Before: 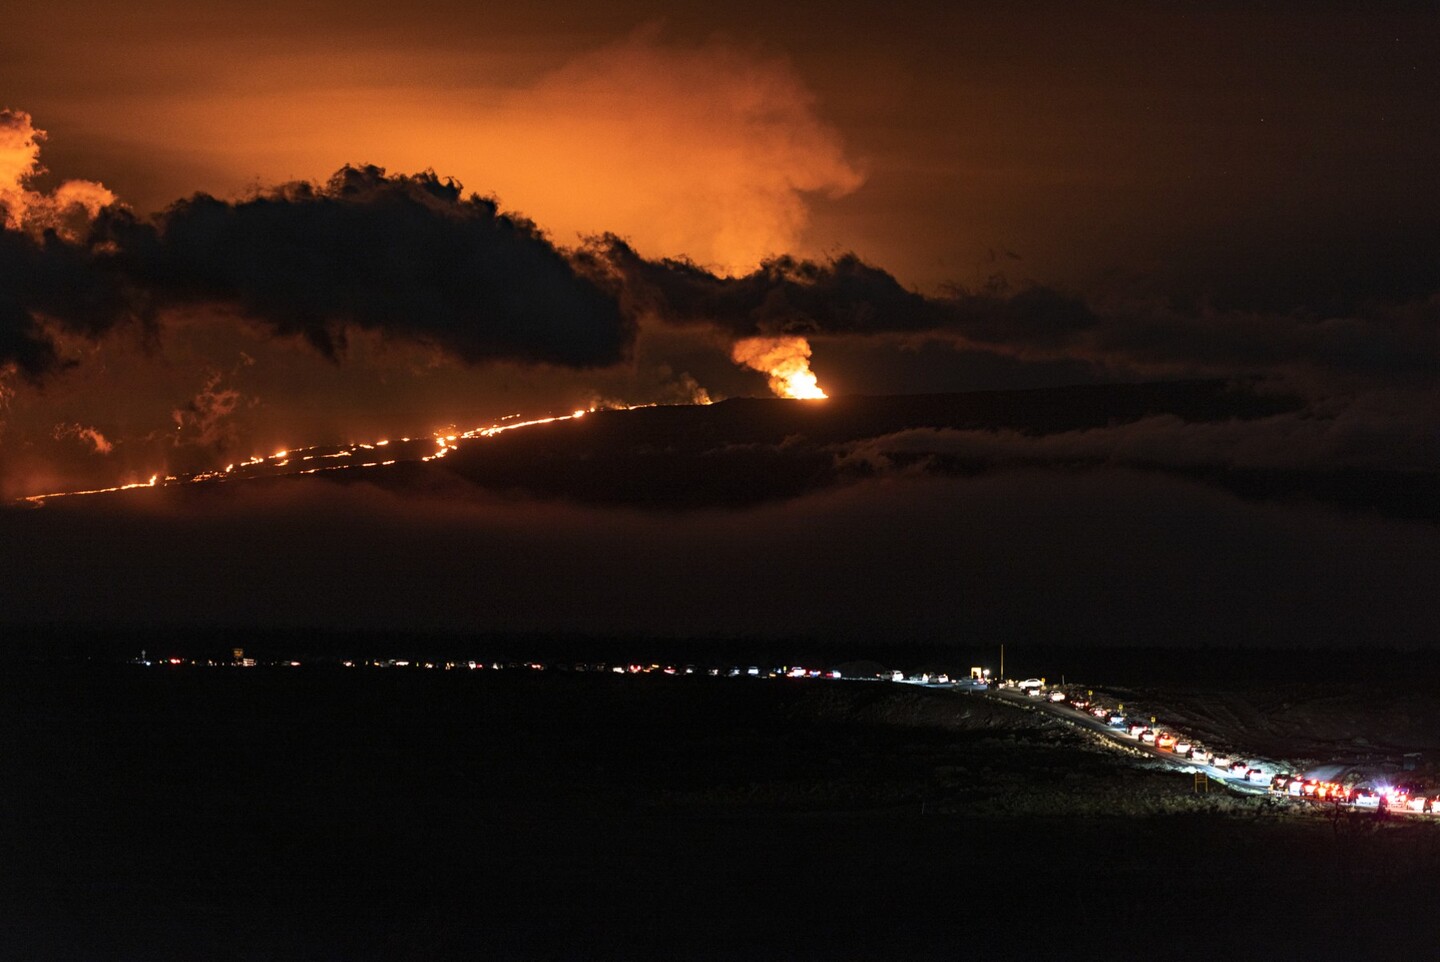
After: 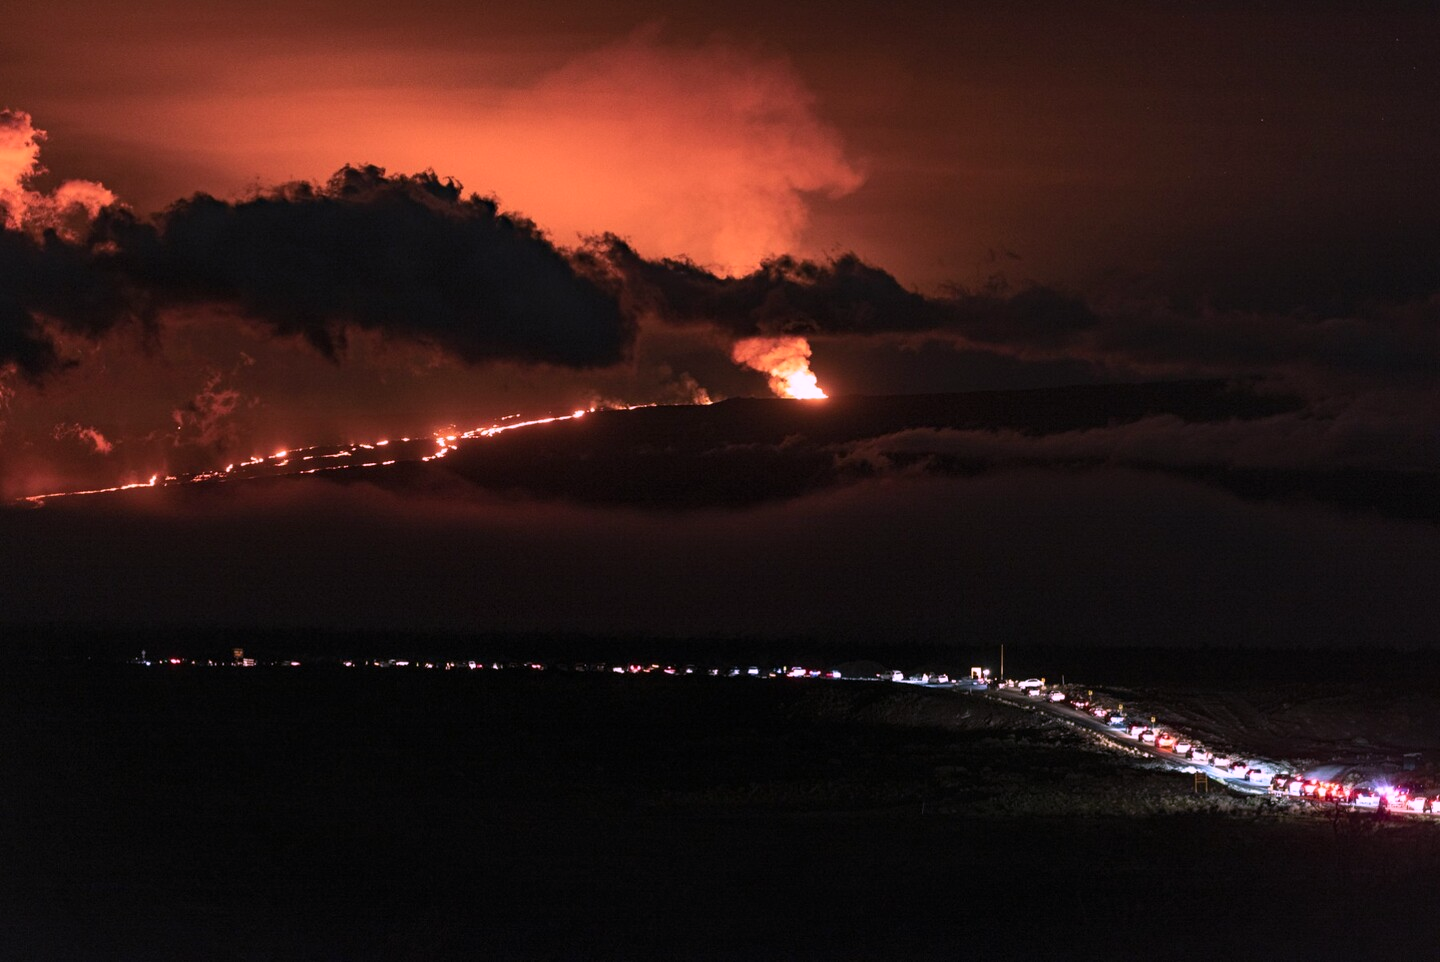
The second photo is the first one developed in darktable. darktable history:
color correction: highlights a* 16.15, highlights b* -20.04
